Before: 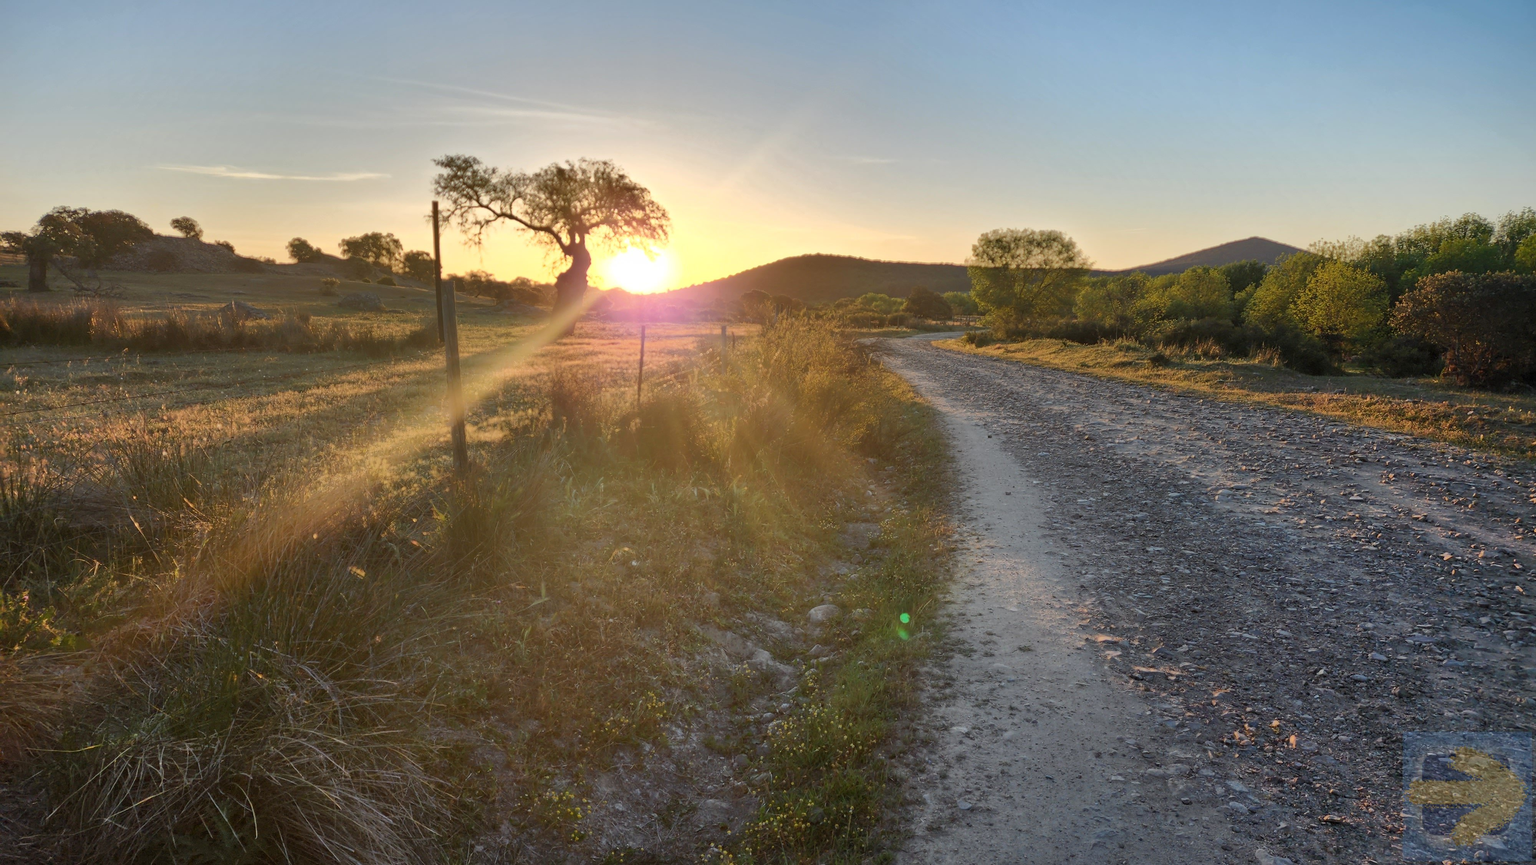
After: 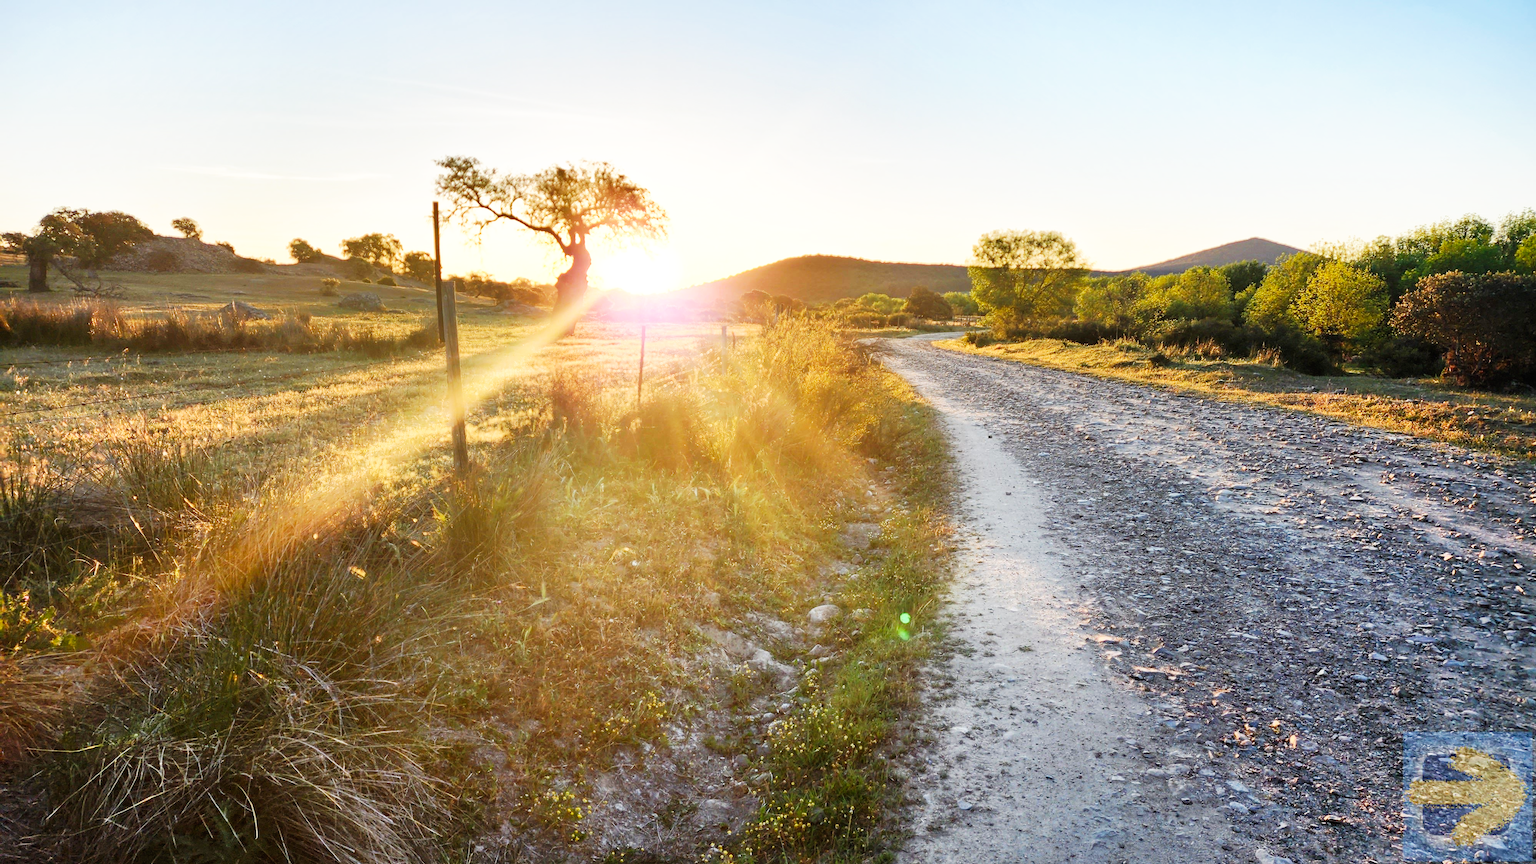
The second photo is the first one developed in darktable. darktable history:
base curve: curves: ch0 [(0, 0) (0.007, 0.004) (0.027, 0.03) (0.046, 0.07) (0.207, 0.54) (0.442, 0.872) (0.673, 0.972) (1, 1)], preserve colors none
exposure: exposure 0.152 EV, compensate highlight preservation false
